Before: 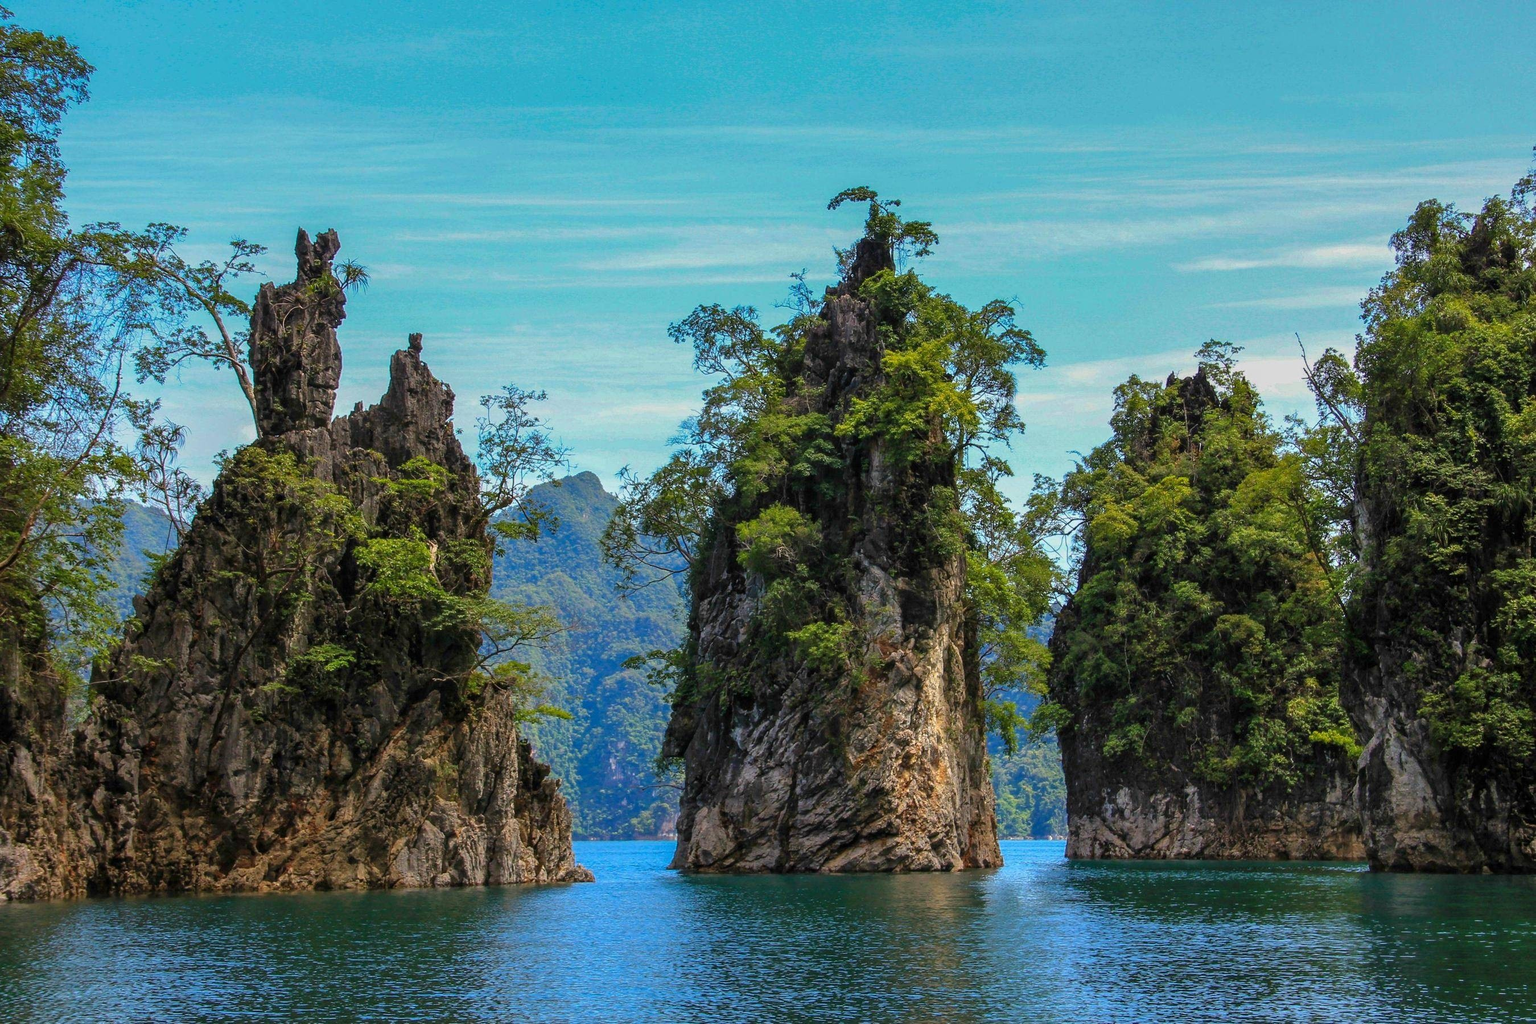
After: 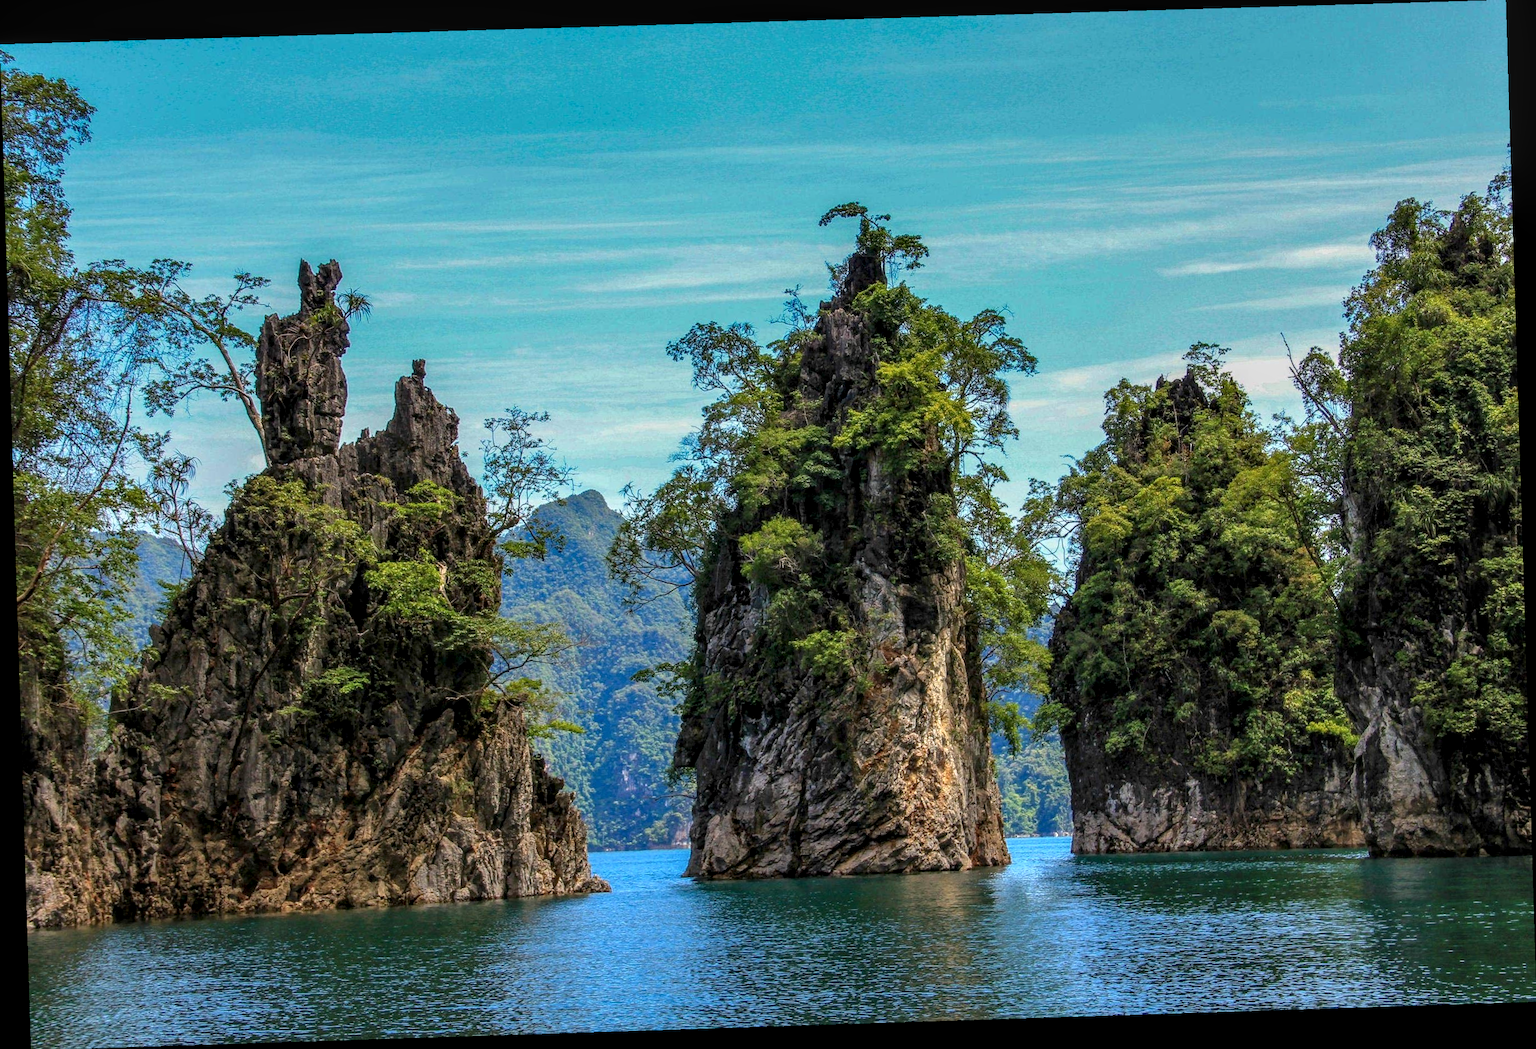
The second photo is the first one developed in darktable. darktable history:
local contrast: highlights 61%, detail 143%, midtone range 0.428
rotate and perspective: rotation -1.77°, lens shift (horizontal) 0.004, automatic cropping off
